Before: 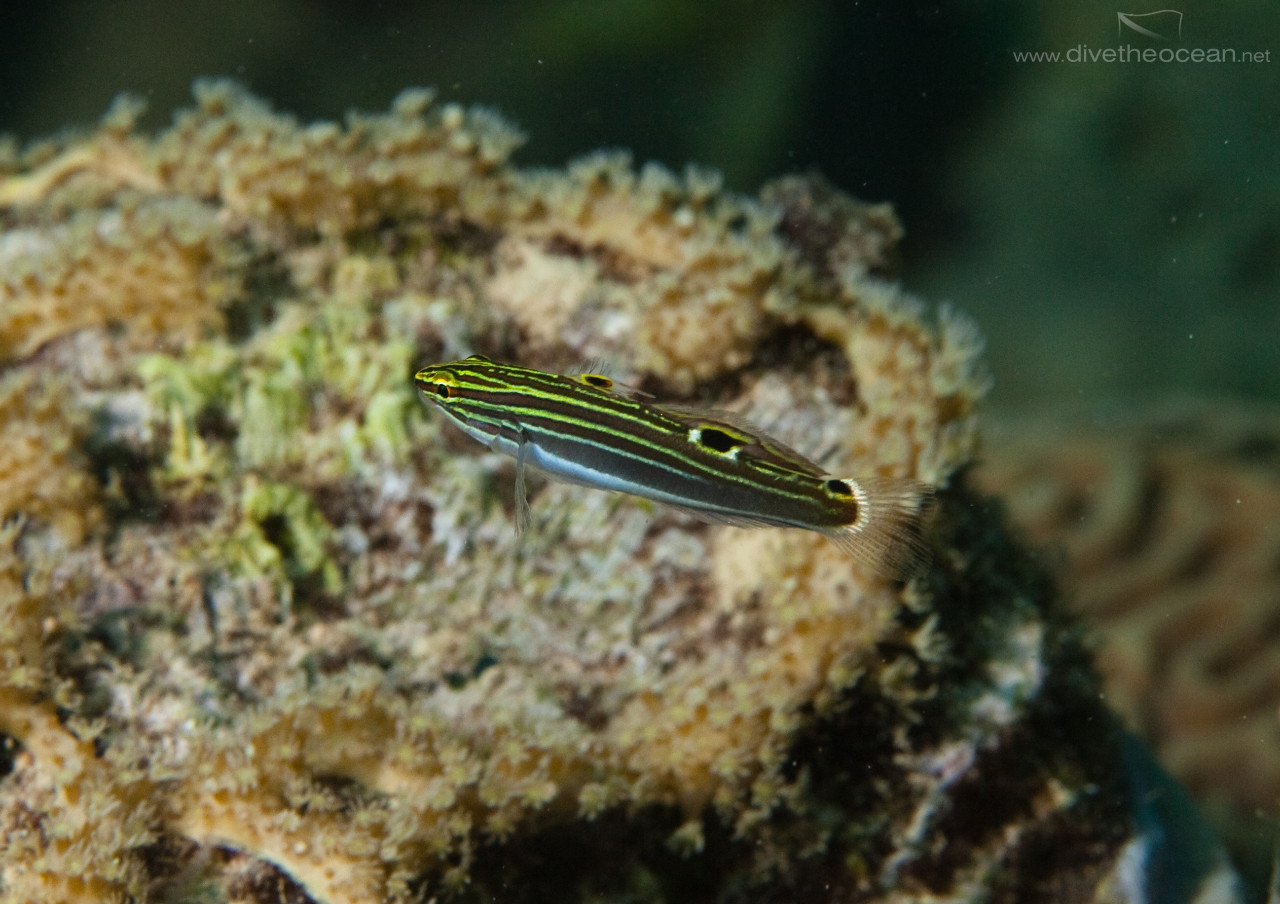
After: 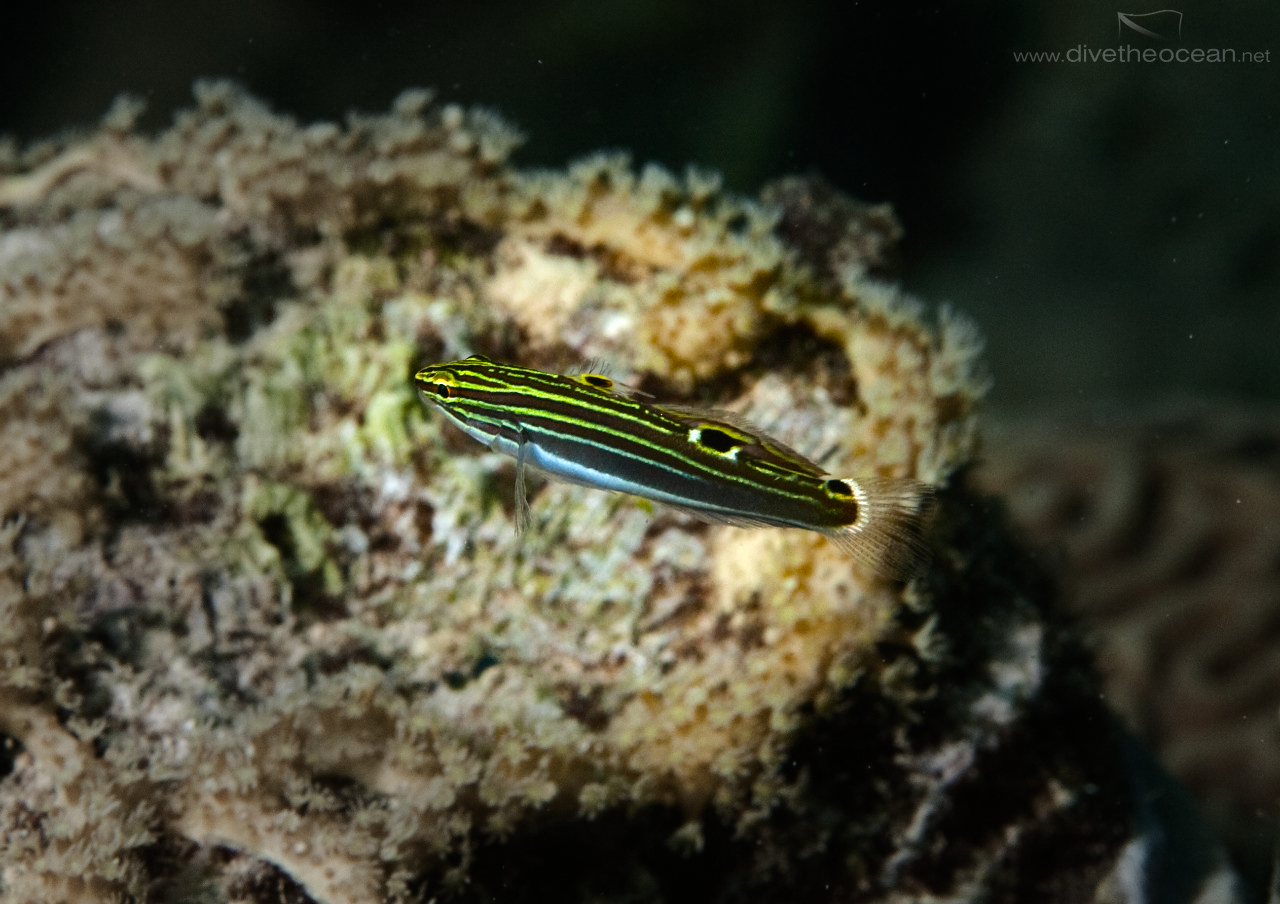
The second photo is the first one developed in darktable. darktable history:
vignetting: fall-off start 30.31%, fall-off radius 34.06%
color balance rgb: perceptual saturation grading › global saturation 20%, perceptual saturation grading › highlights -25.519%, perceptual saturation grading › shadows 26.171%, perceptual brilliance grading › highlights 17.409%, perceptual brilliance grading › mid-tones 30.962%, perceptual brilliance grading › shadows -31.345%, global vibrance 15.038%
